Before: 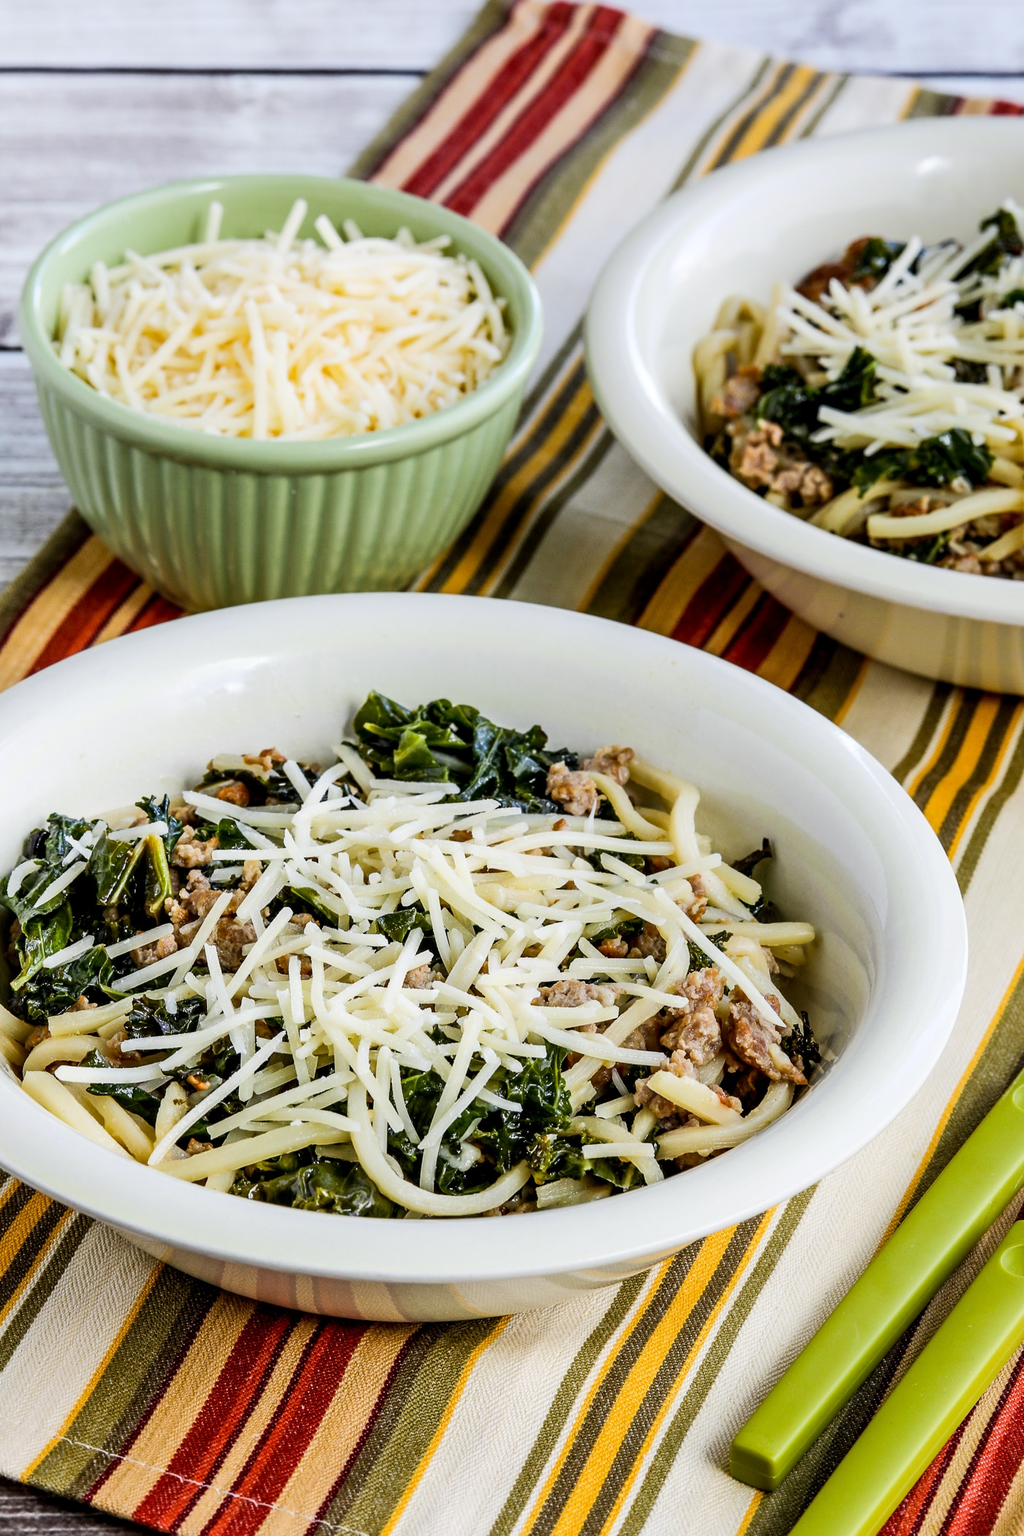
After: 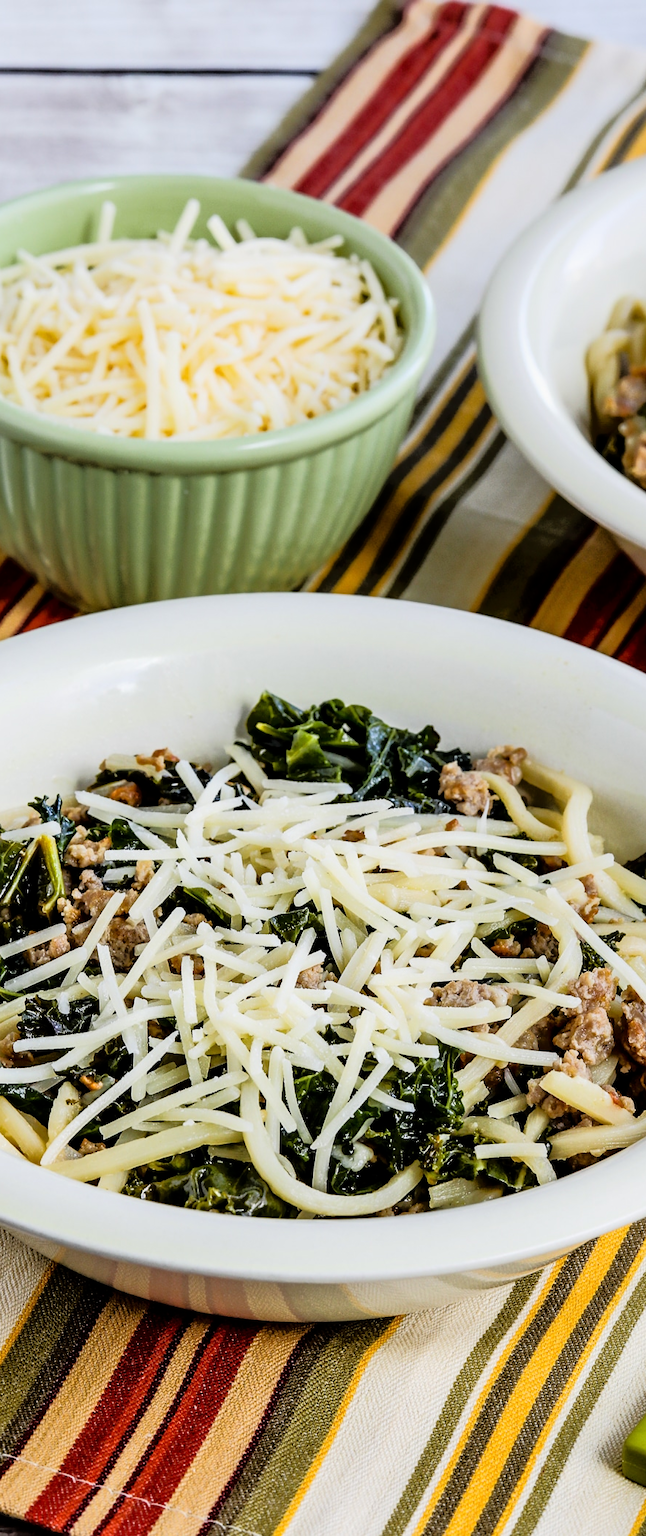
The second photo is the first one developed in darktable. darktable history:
crop: left 10.55%, right 26.29%
tone equalizer: -8 EV -1.87 EV, -7 EV -1.16 EV, -6 EV -1.59 EV, edges refinement/feathering 500, mask exposure compensation -1.57 EV, preserve details no
